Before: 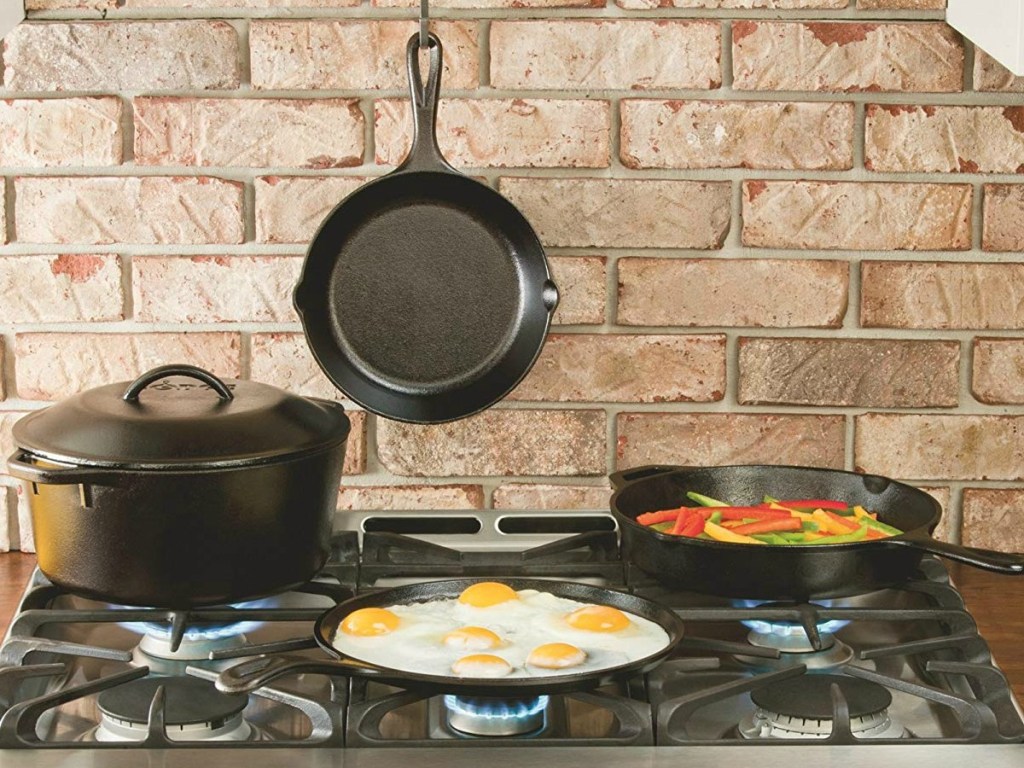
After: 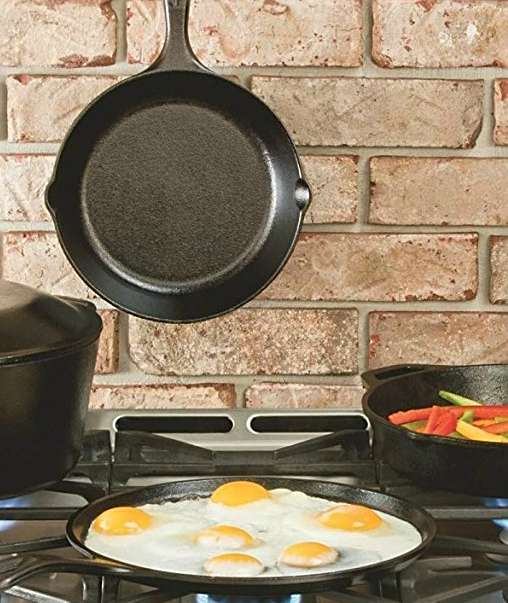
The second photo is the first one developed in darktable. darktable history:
sharpen: radius 2.143, amount 0.381, threshold 0.244
crop and rotate: angle 0.018°, left 24.274%, top 13.146%, right 26.087%, bottom 8.3%
